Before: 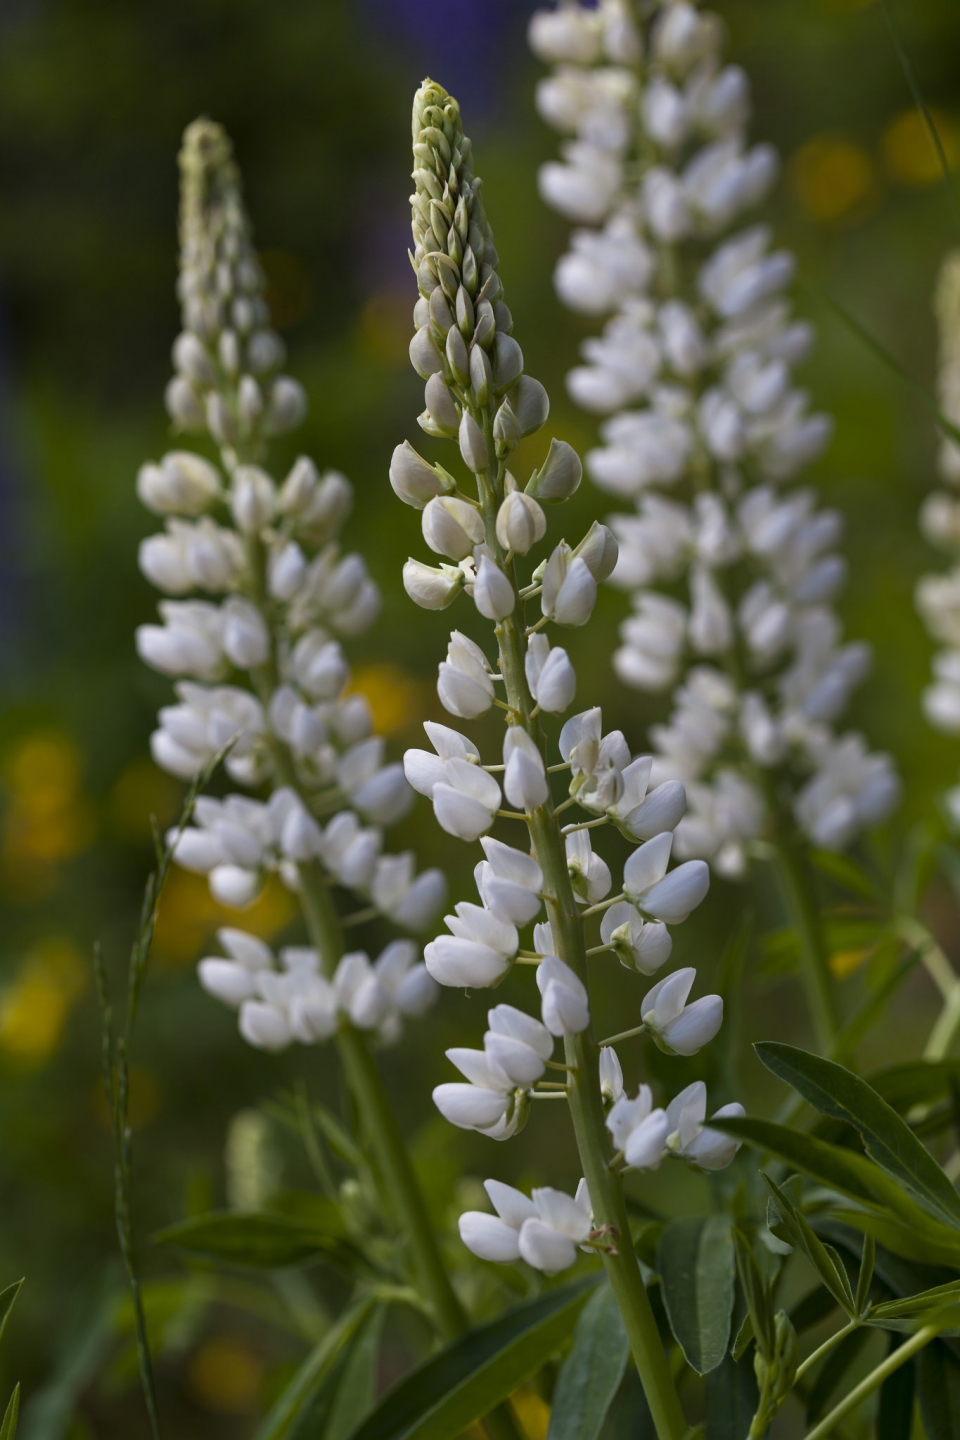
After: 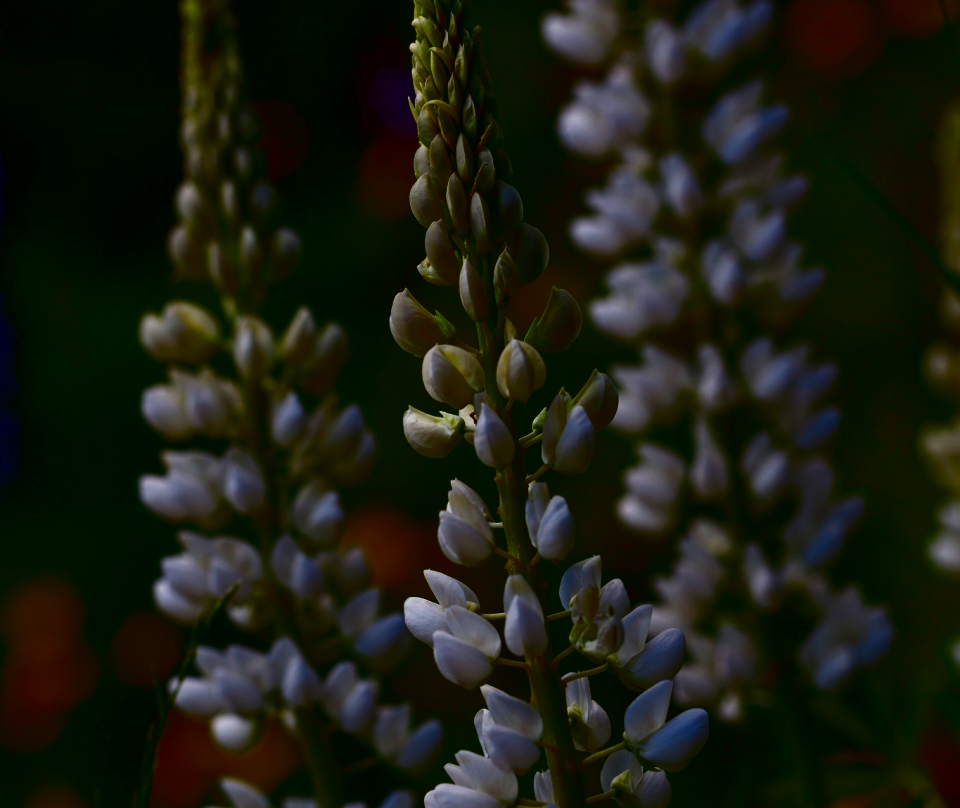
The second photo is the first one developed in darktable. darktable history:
crop and rotate: top 10.605%, bottom 33.274%
bloom: size 40%
contrast brightness saturation: brightness -1, saturation 1
